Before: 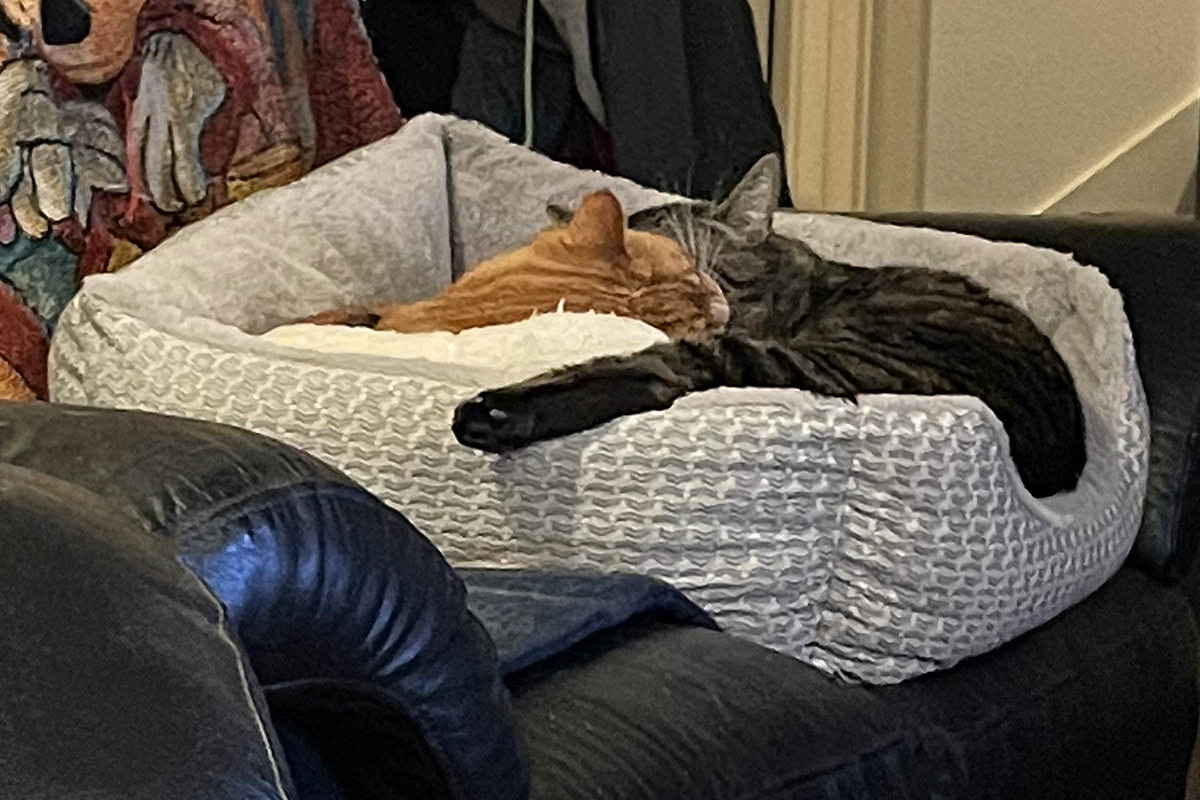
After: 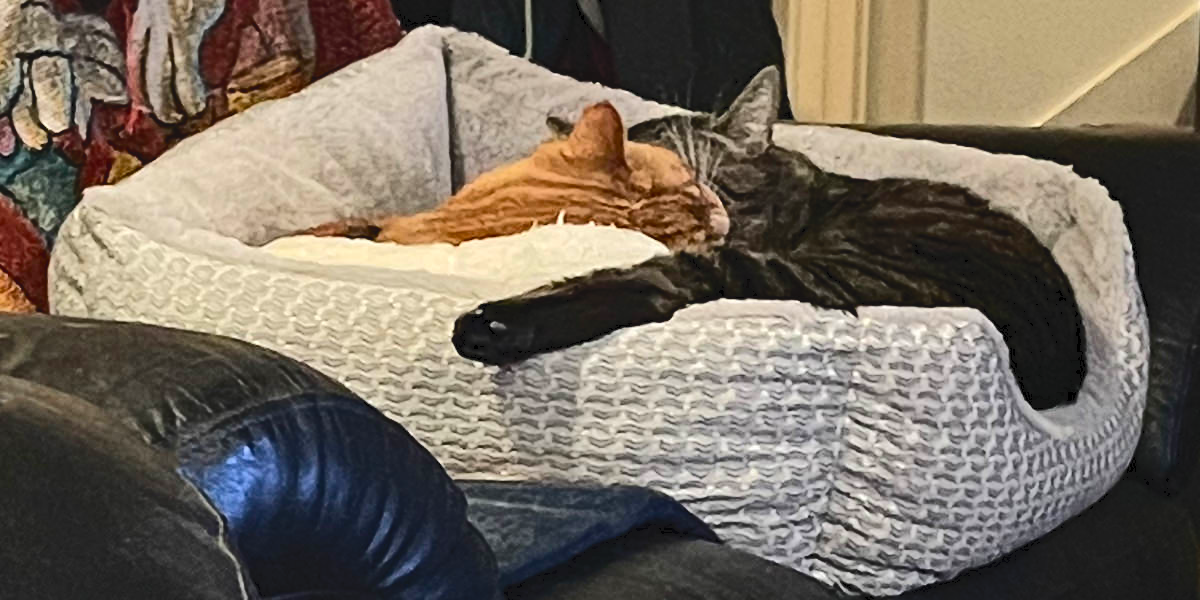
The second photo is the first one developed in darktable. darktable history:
crop: top 11.052%, bottom 13.904%
tone curve: curves: ch0 [(0, 0) (0.003, 0.062) (0.011, 0.07) (0.025, 0.083) (0.044, 0.094) (0.069, 0.105) (0.1, 0.117) (0.136, 0.136) (0.177, 0.164) (0.224, 0.201) (0.277, 0.256) (0.335, 0.335) (0.399, 0.424) (0.468, 0.529) (0.543, 0.641) (0.623, 0.725) (0.709, 0.787) (0.801, 0.849) (0.898, 0.917) (1, 1)], color space Lab, independent channels, preserve colors none
